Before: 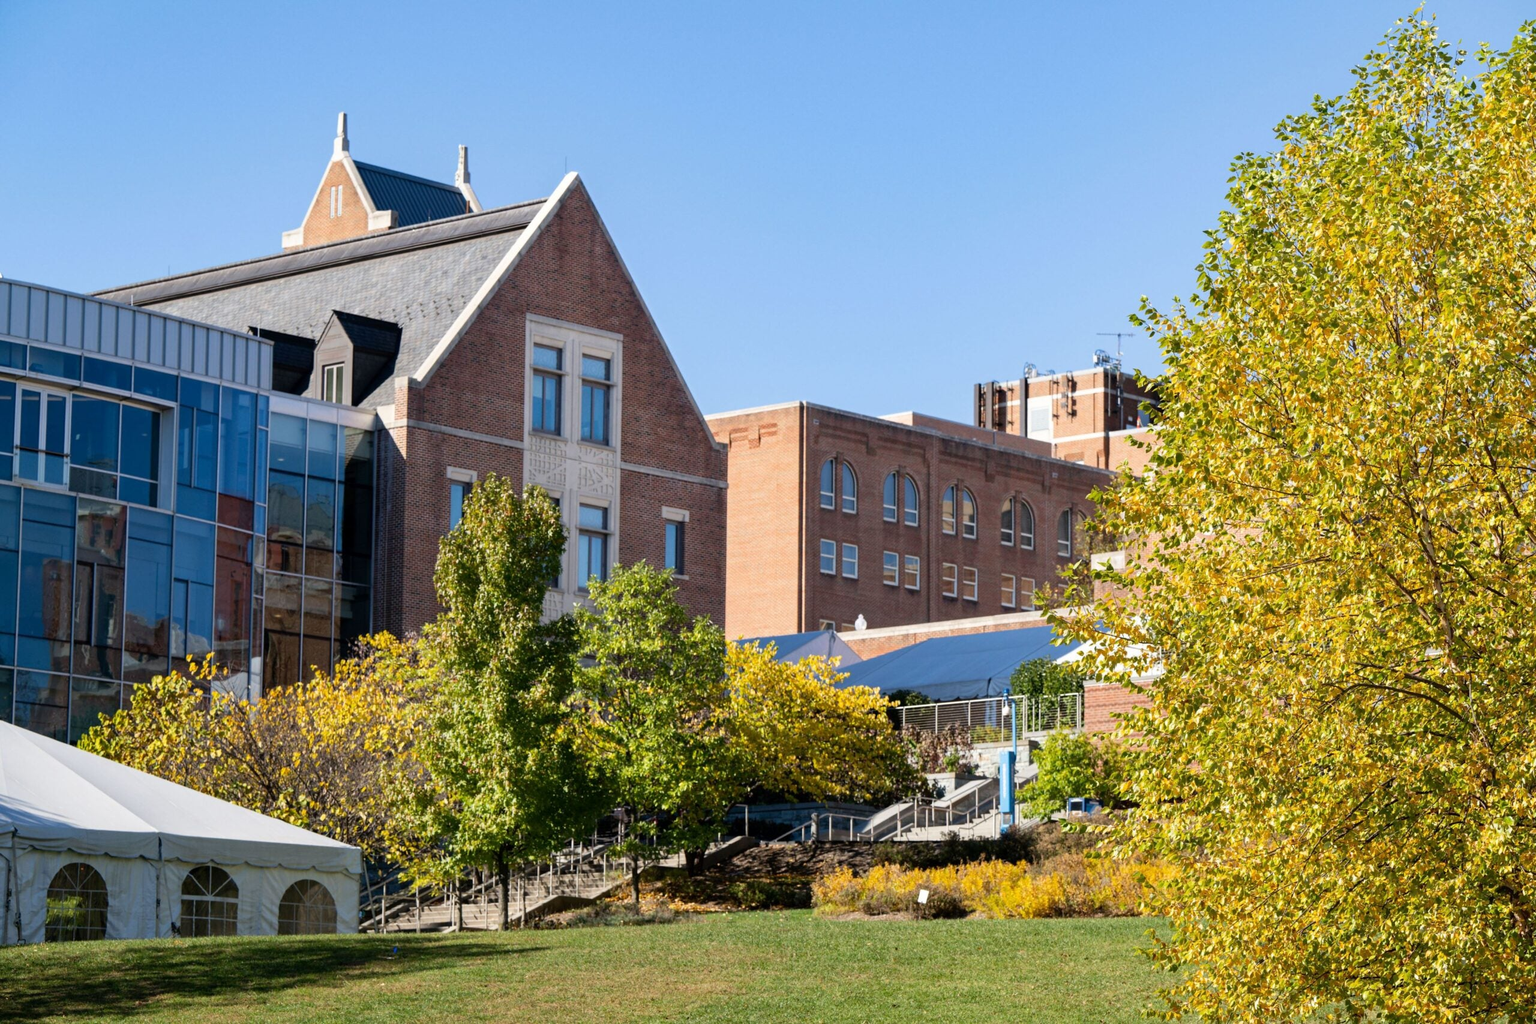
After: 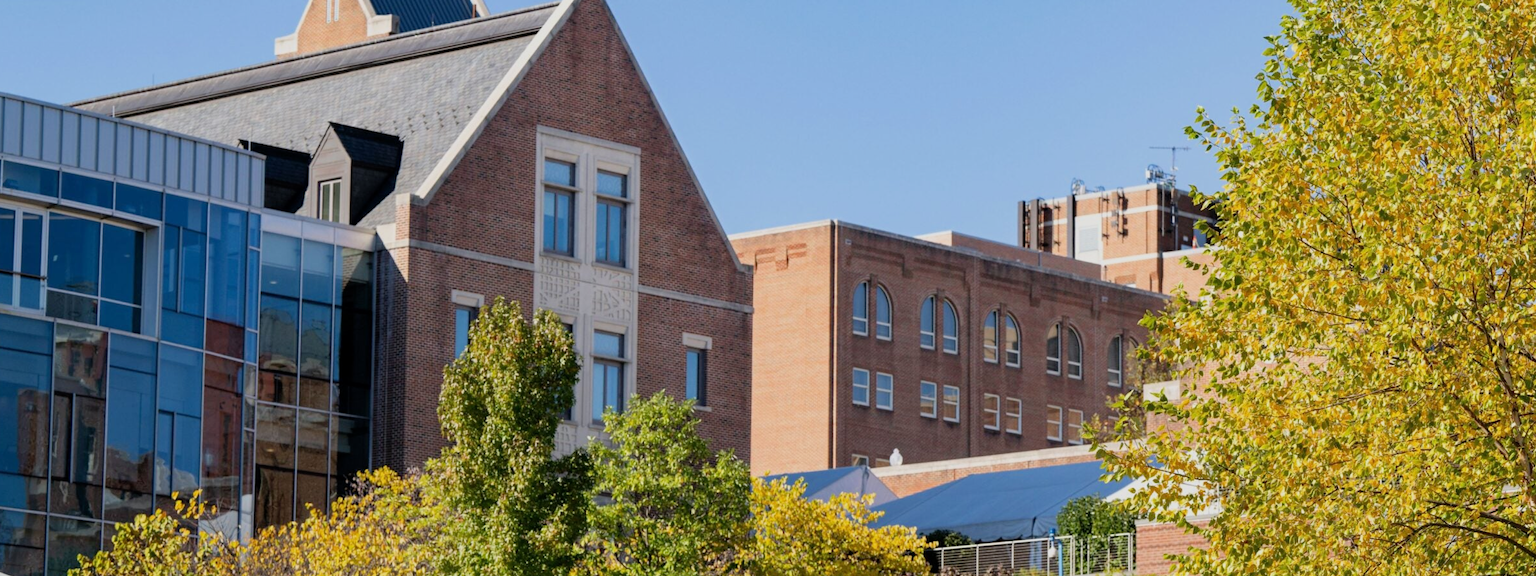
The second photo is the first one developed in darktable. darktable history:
crop: left 1.744%, top 19.225%, right 5.069%, bottom 28.357%
filmic rgb: black relative exposure -15 EV, white relative exposure 3 EV, threshold 6 EV, target black luminance 0%, hardness 9.27, latitude 99%, contrast 0.912, shadows ↔ highlights balance 0.505%, add noise in highlights 0, color science v3 (2019), use custom middle-gray values true, iterations of high-quality reconstruction 0, contrast in highlights soft, enable highlight reconstruction true
